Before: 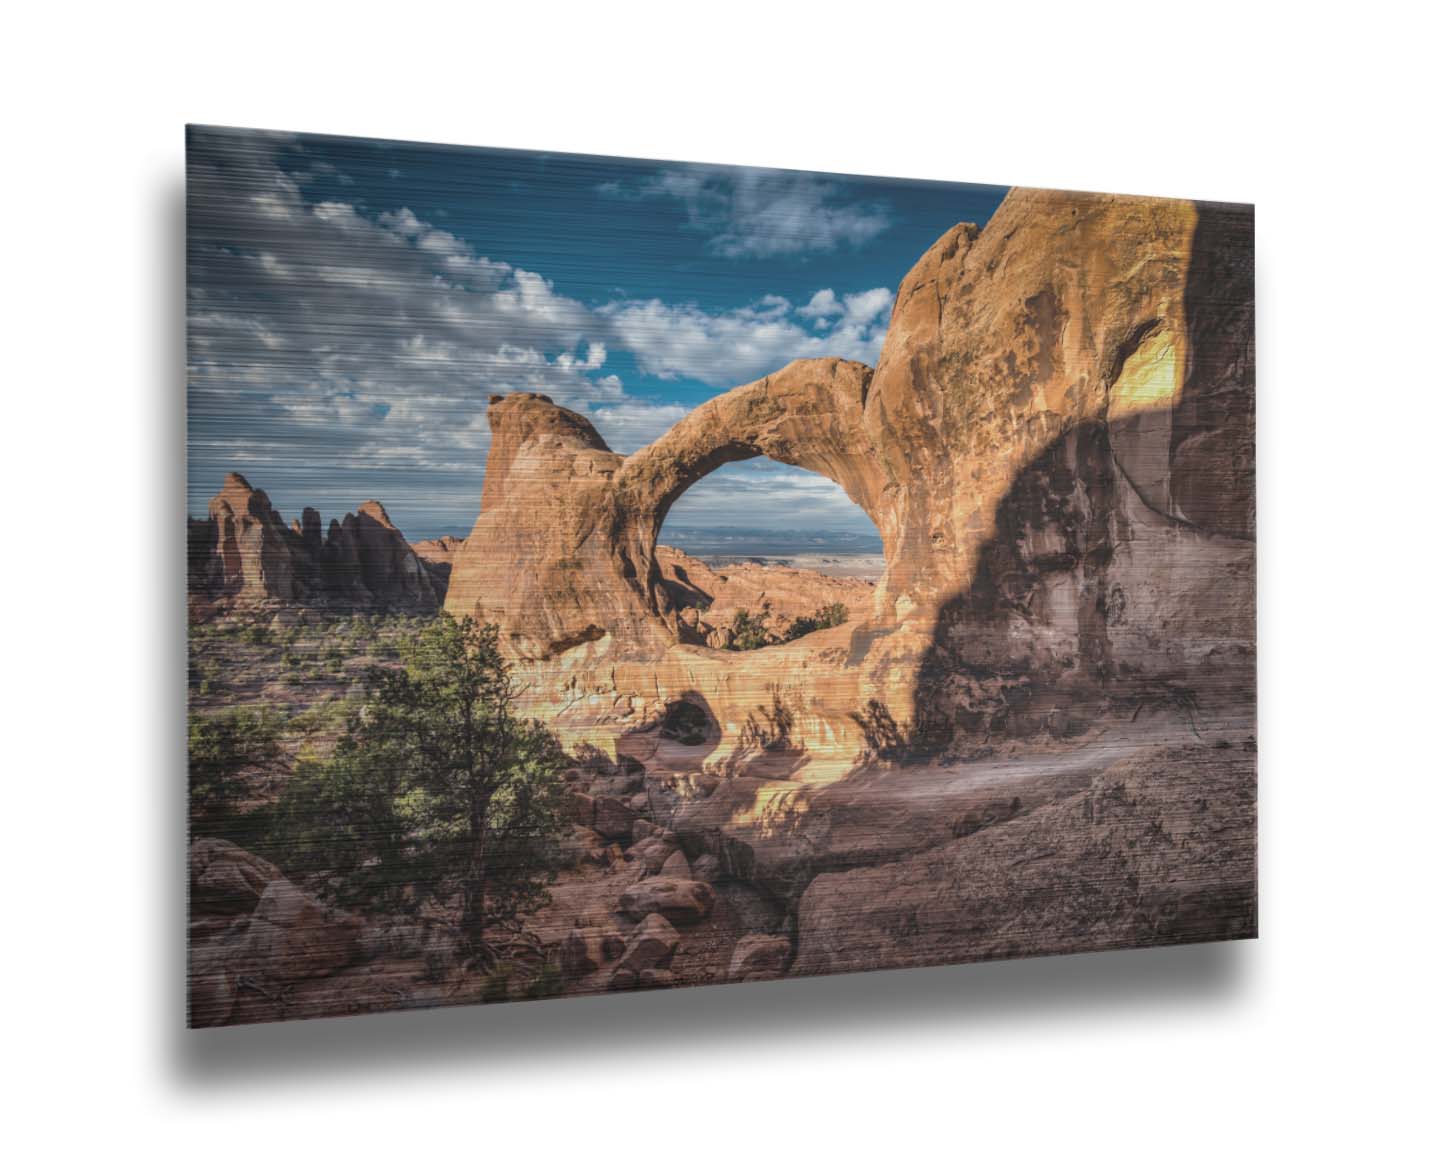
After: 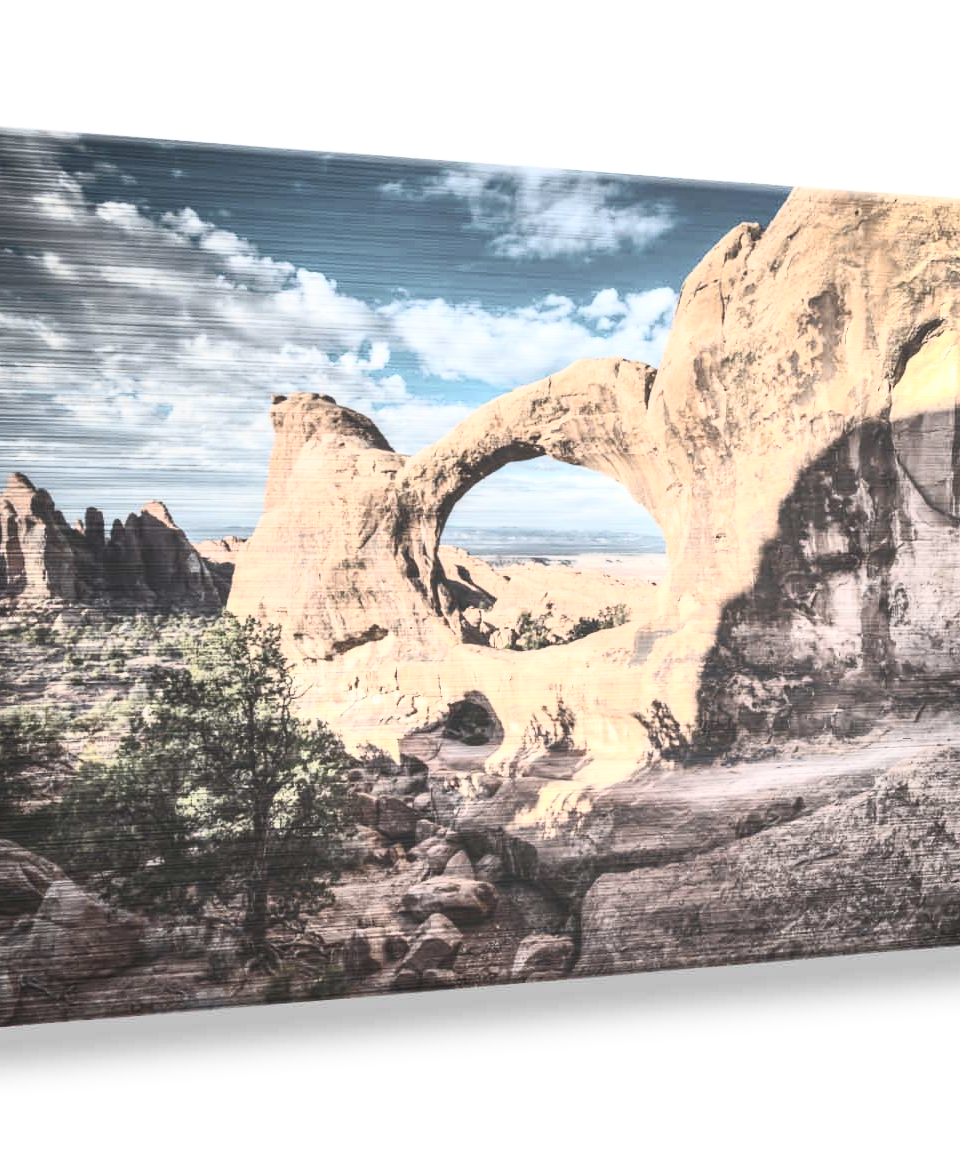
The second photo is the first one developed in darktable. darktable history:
crop and rotate: left 15.077%, right 18.226%
exposure: exposure 0.444 EV, compensate highlight preservation false
contrast brightness saturation: contrast 0.574, brightness 0.566, saturation -0.337
